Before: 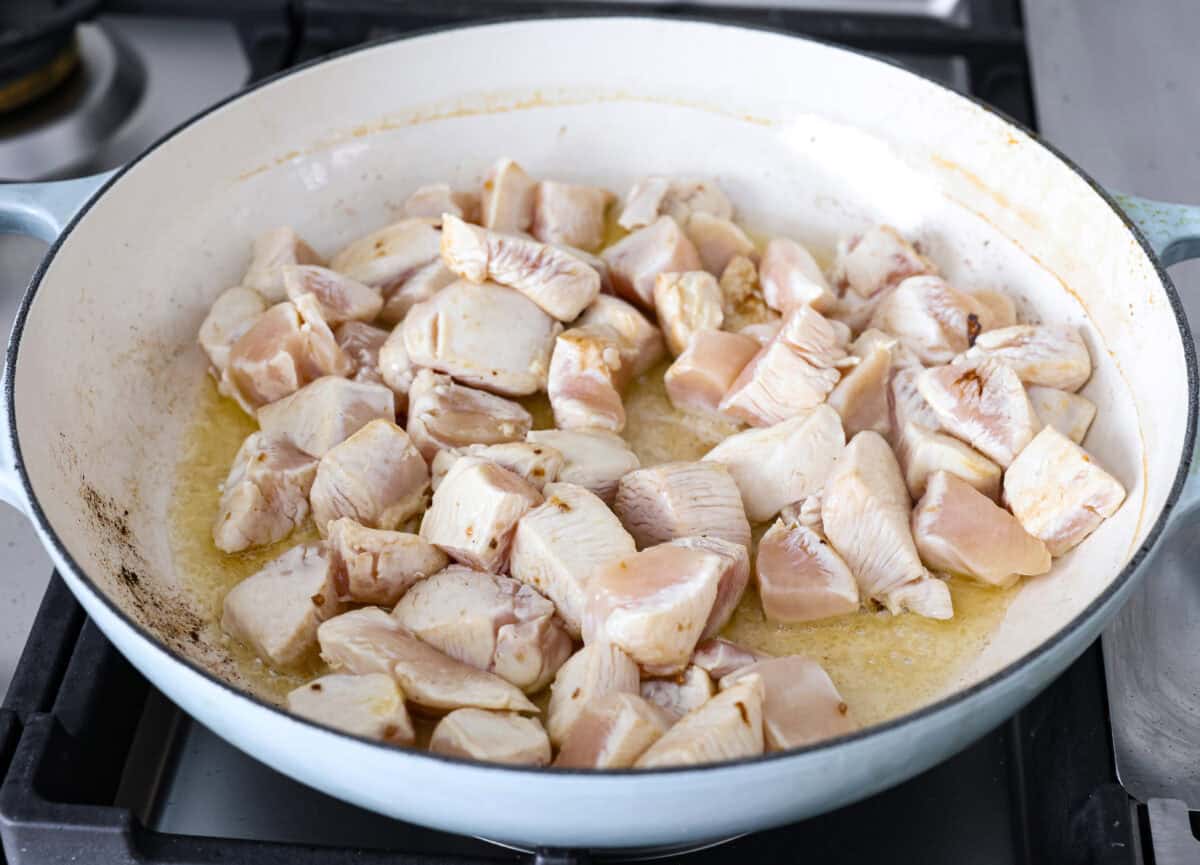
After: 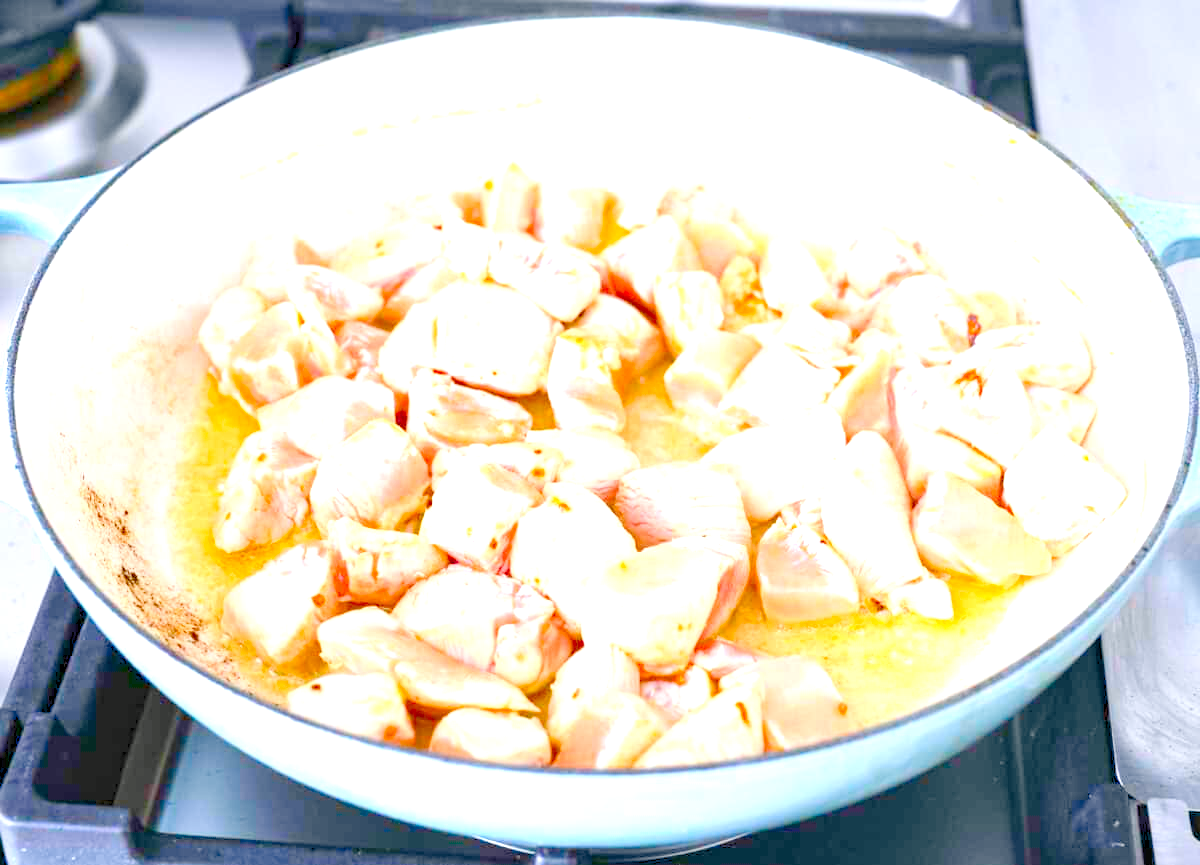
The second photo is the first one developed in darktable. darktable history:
exposure: black level correction 0, exposure 0.838 EV, compensate exposure bias true, compensate highlight preservation false
levels: levels [0.008, 0.318, 0.836]
color balance rgb: shadows lift › chroma 0.808%, shadows lift › hue 114.12°, linear chroma grading › shadows 15.671%, perceptual saturation grading › global saturation 14.619%
